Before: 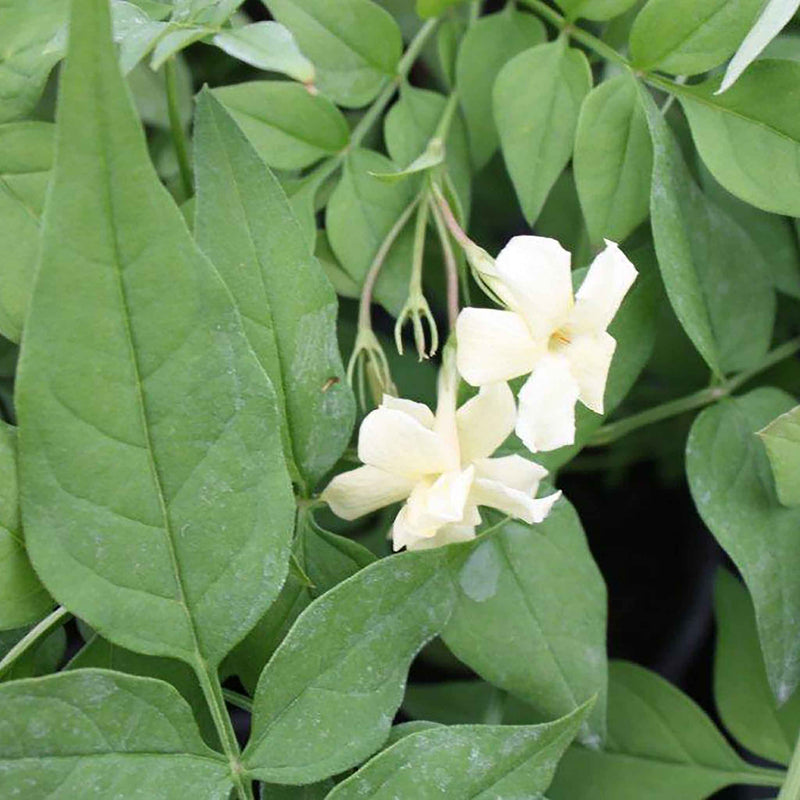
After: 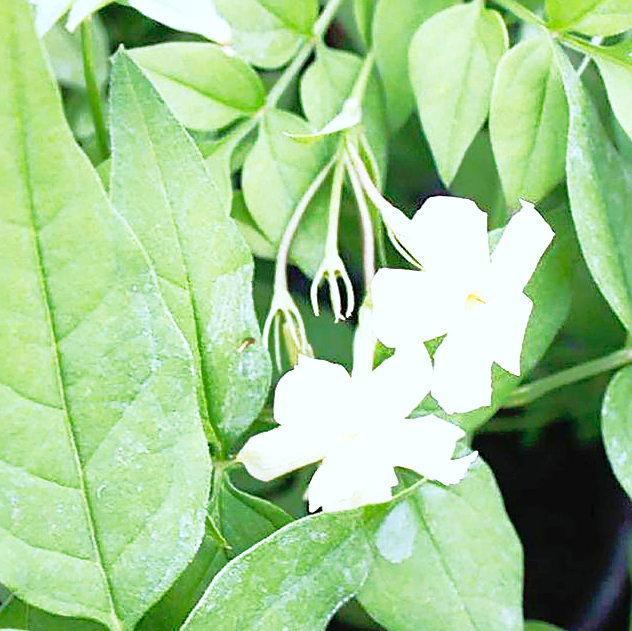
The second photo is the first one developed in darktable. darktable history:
crop and rotate: left 10.573%, top 4.996%, right 10.303%, bottom 16.103%
base curve: curves: ch0 [(0, 0) (0.012, 0.01) (0.073, 0.168) (0.31, 0.711) (0.645, 0.957) (1, 1)], preserve colors none
shadows and highlights: on, module defaults
sharpen: on, module defaults
exposure: black level correction 0, exposure 0.5 EV, compensate exposure bias true, compensate highlight preservation false
color correction: highlights a* -0.85, highlights b* -8.85
